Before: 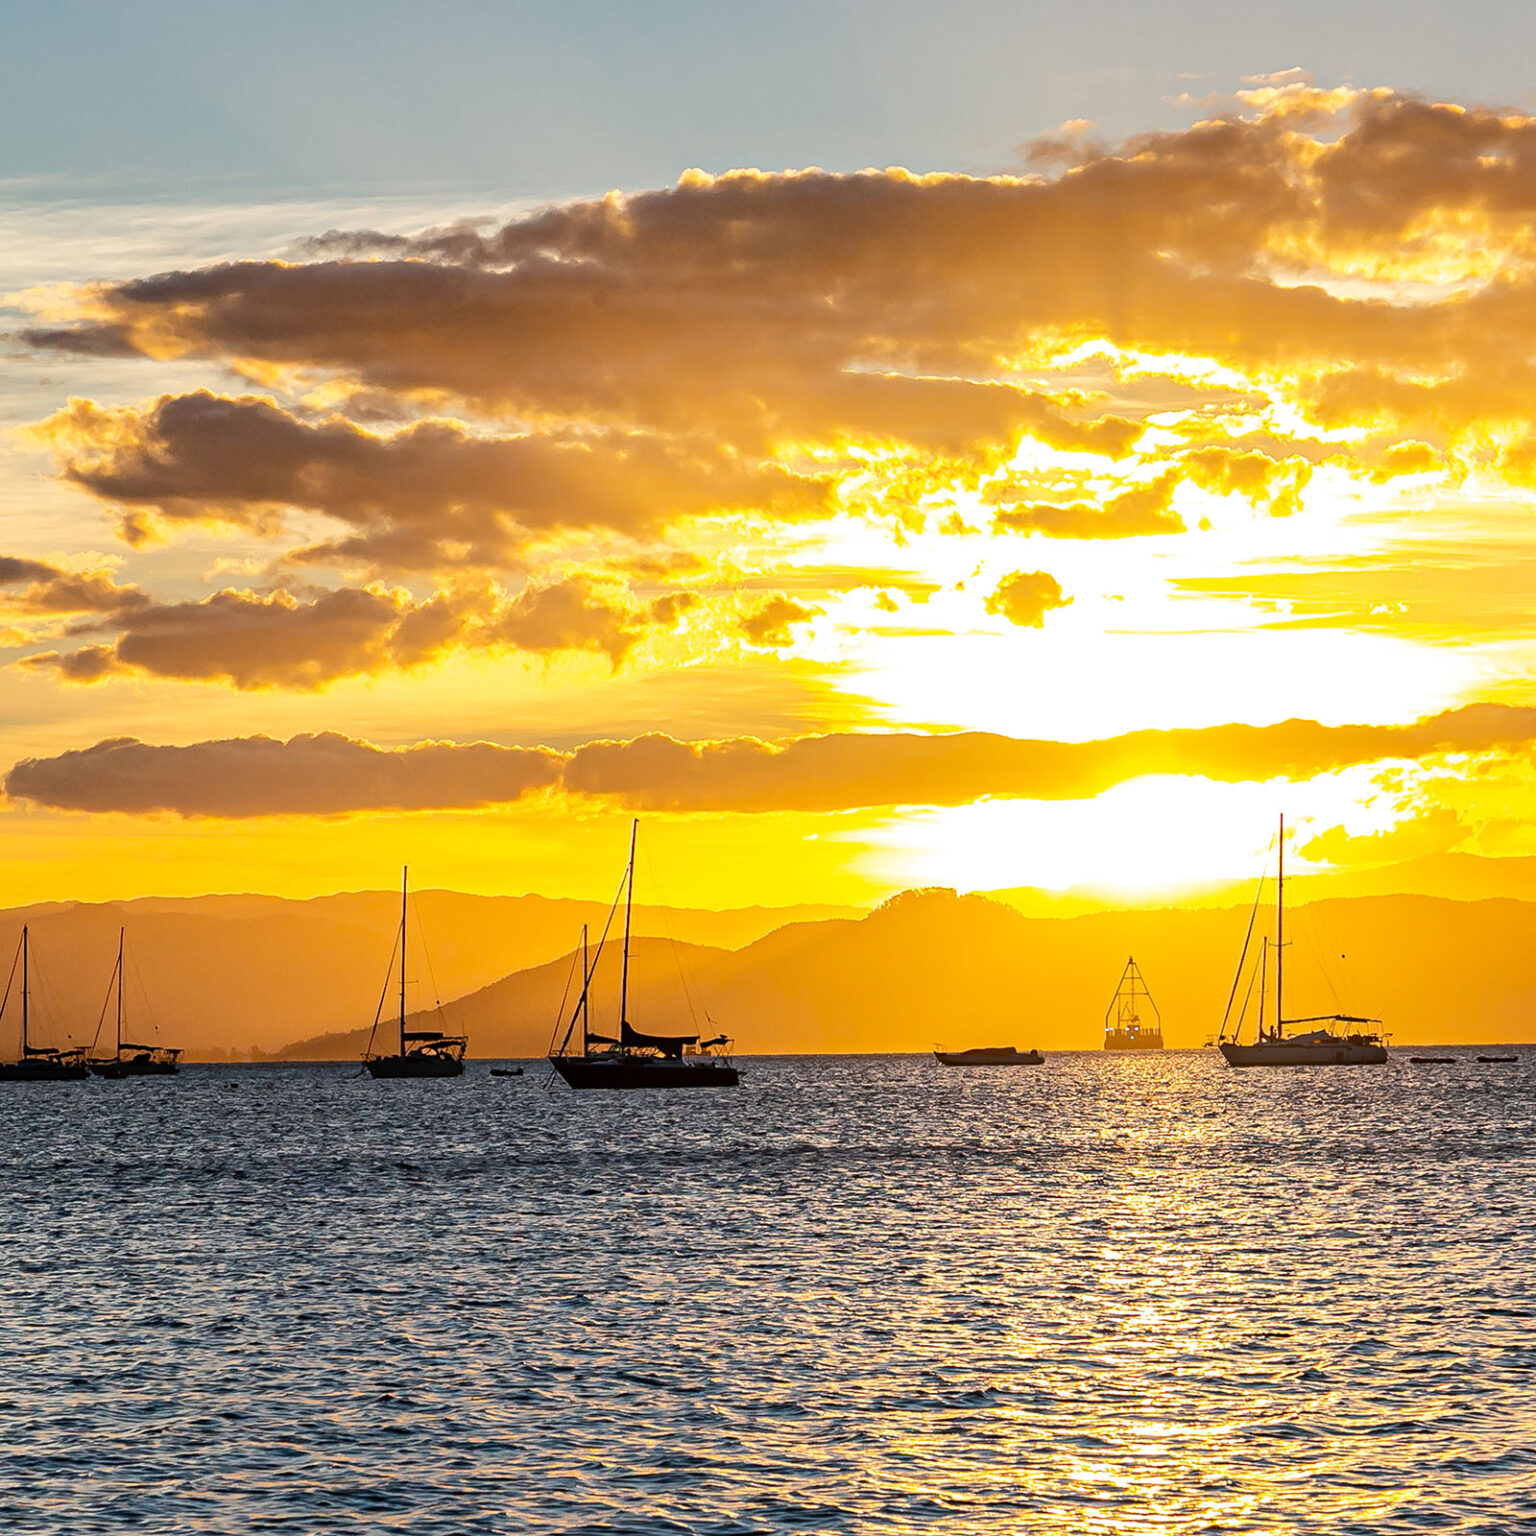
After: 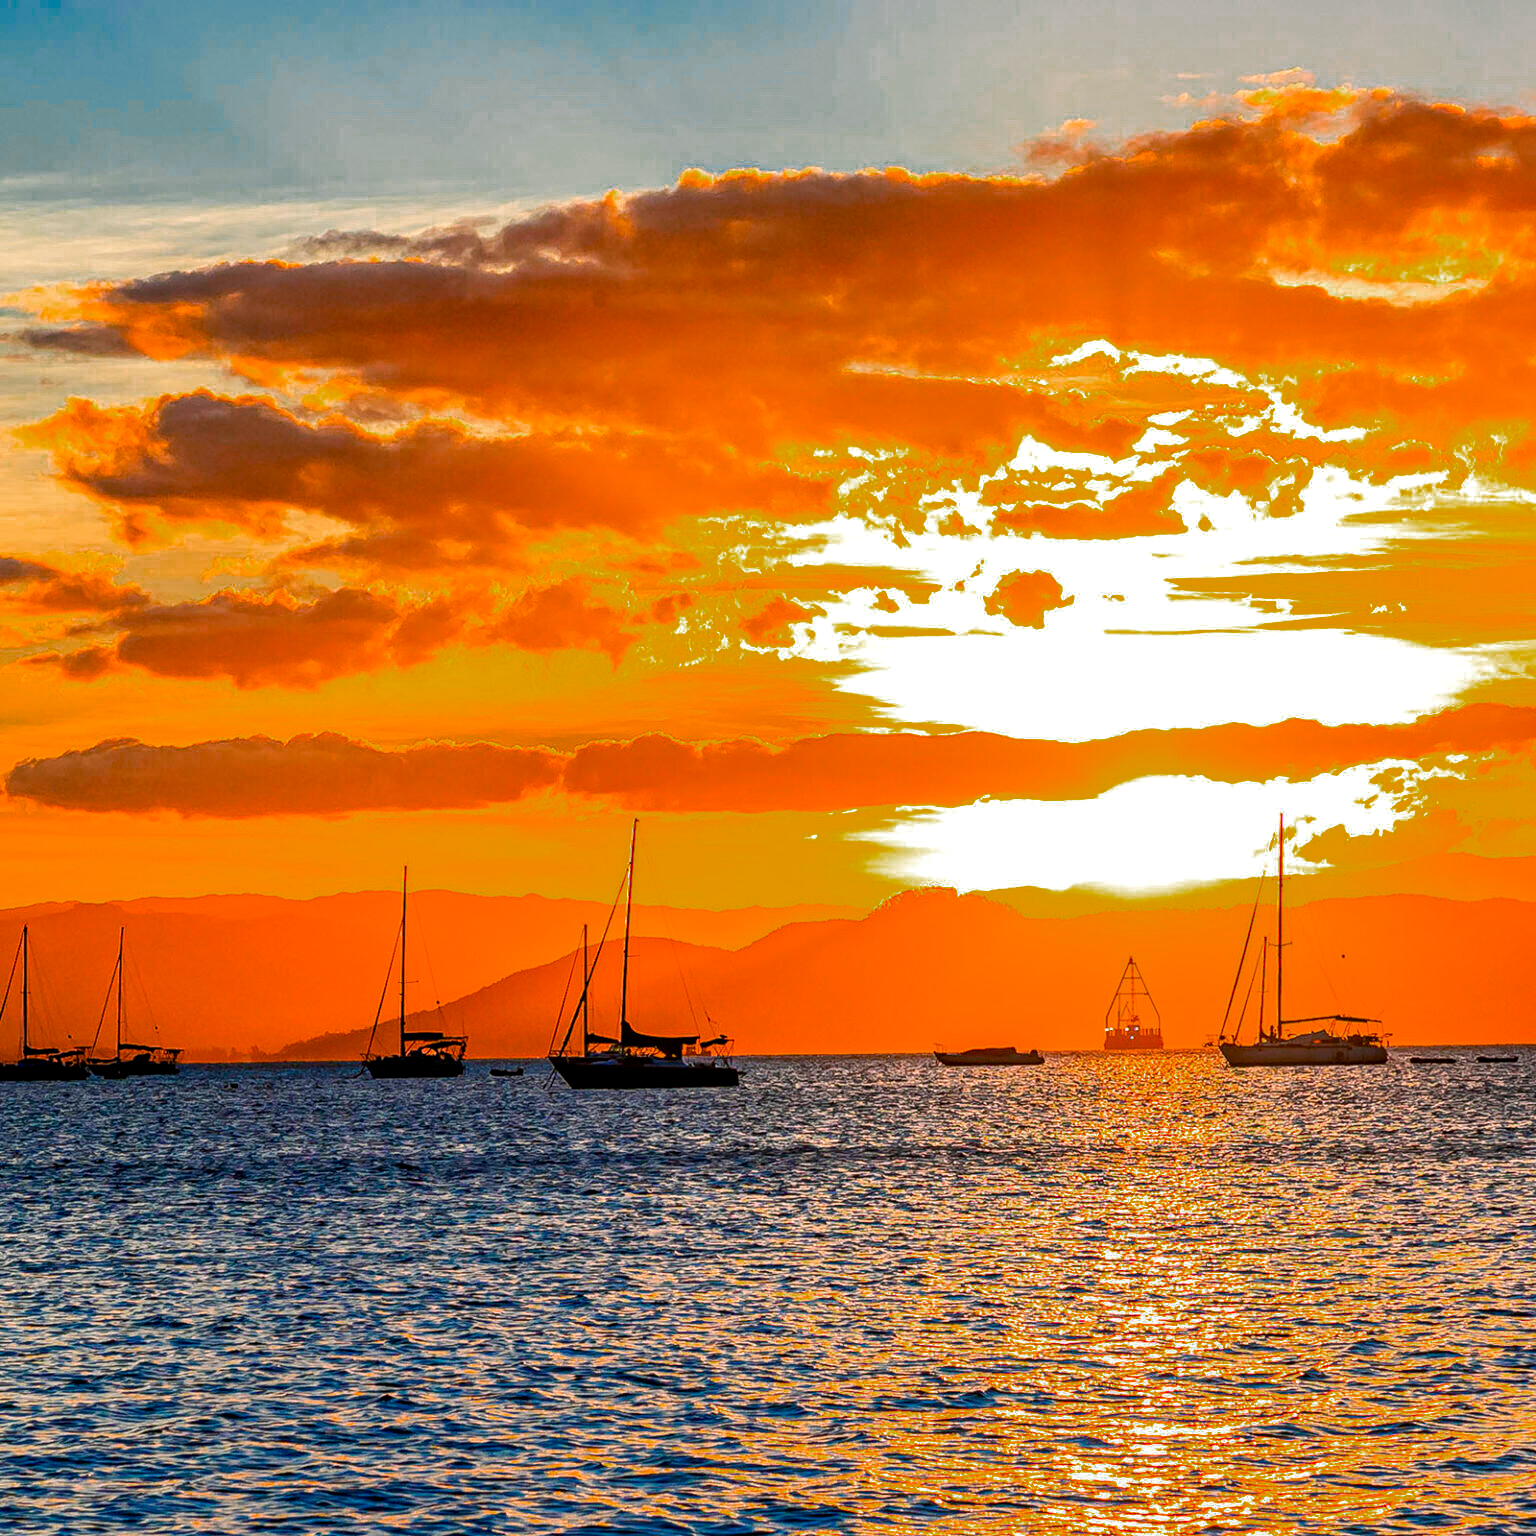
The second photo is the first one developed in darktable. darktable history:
local contrast: detail 130%
color balance rgb: linear chroma grading › global chroma 15%, perceptual saturation grading › global saturation 30%
color zones: curves: ch0 [(0, 0.553) (0.123, 0.58) (0.23, 0.419) (0.468, 0.155) (0.605, 0.132) (0.723, 0.063) (0.833, 0.172) (0.921, 0.468)]; ch1 [(0.025, 0.645) (0.229, 0.584) (0.326, 0.551) (0.537, 0.446) (0.599, 0.911) (0.708, 1) (0.805, 0.944)]; ch2 [(0.086, 0.468) (0.254, 0.464) (0.638, 0.564) (0.702, 0.592) (0.768, 0.564)]
